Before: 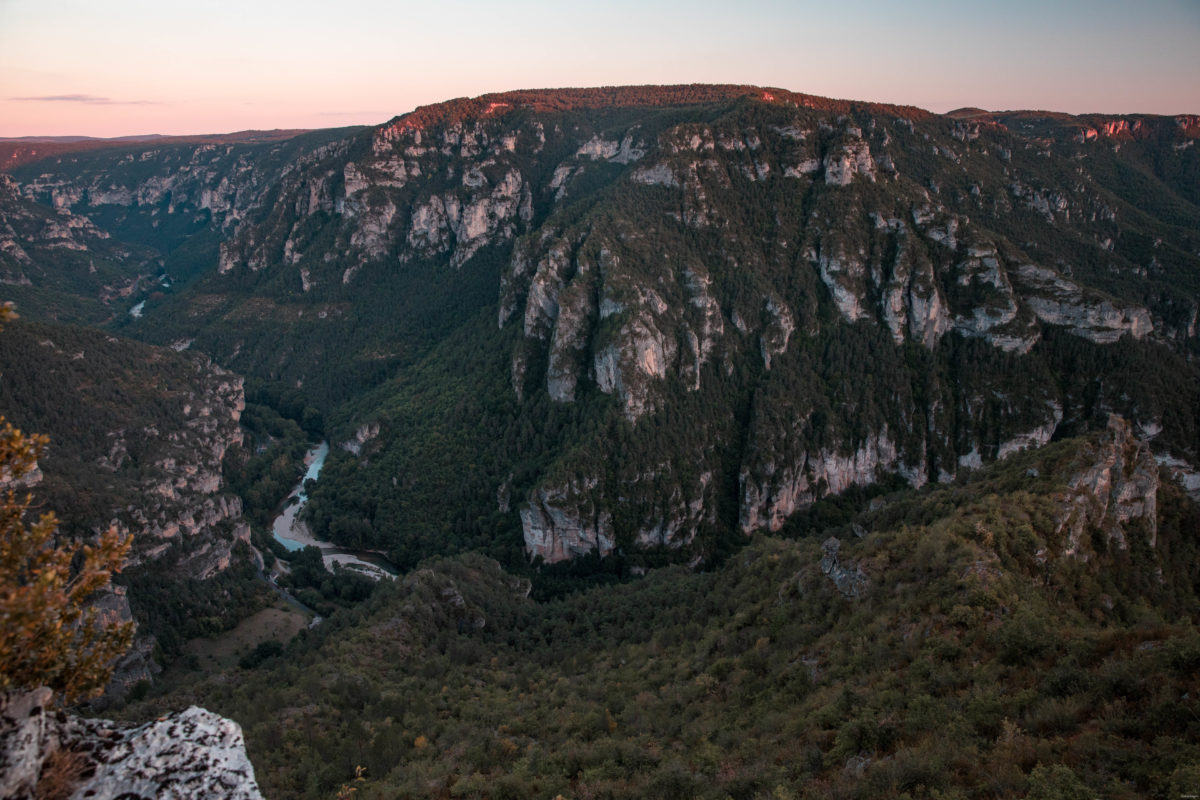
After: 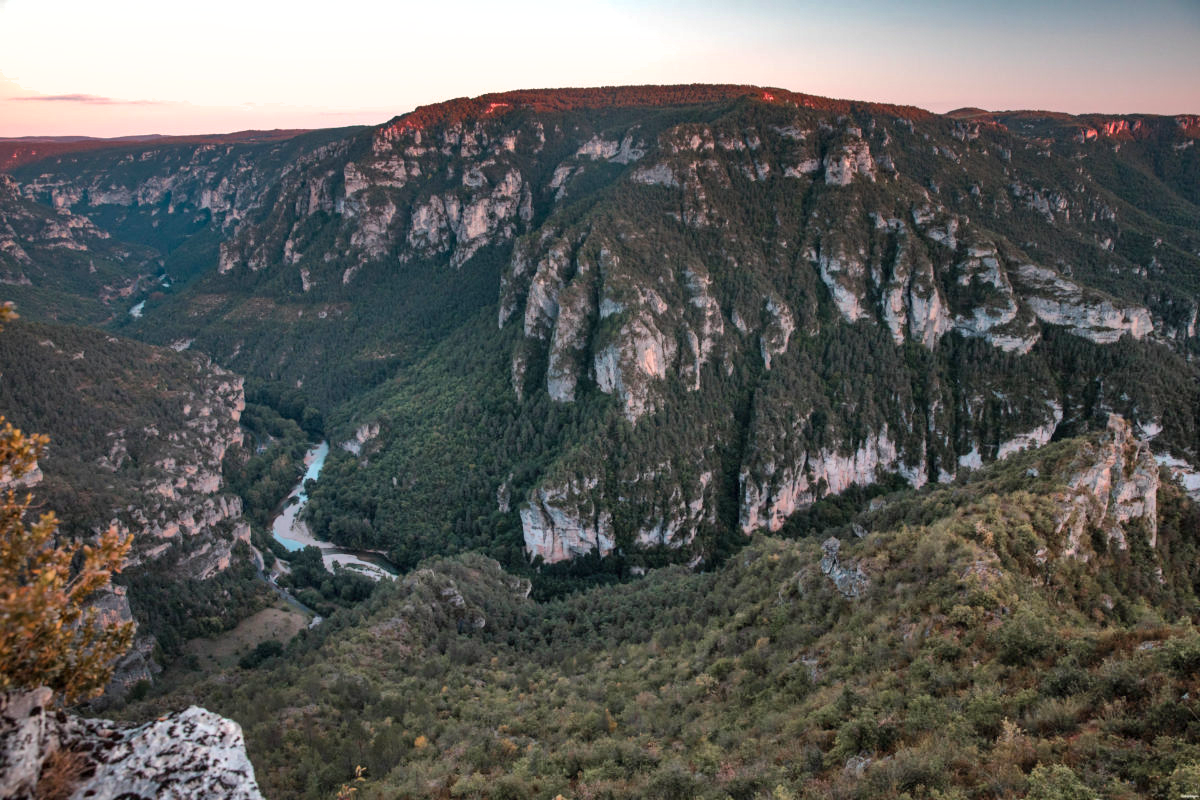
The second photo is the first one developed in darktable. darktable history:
exposure: exposure 0.73 EV, compensate highlight preservation false
shadows and highlights: shadows 81.64, white point adjustment -9.22, highlights -61.31, soften with gaussian
